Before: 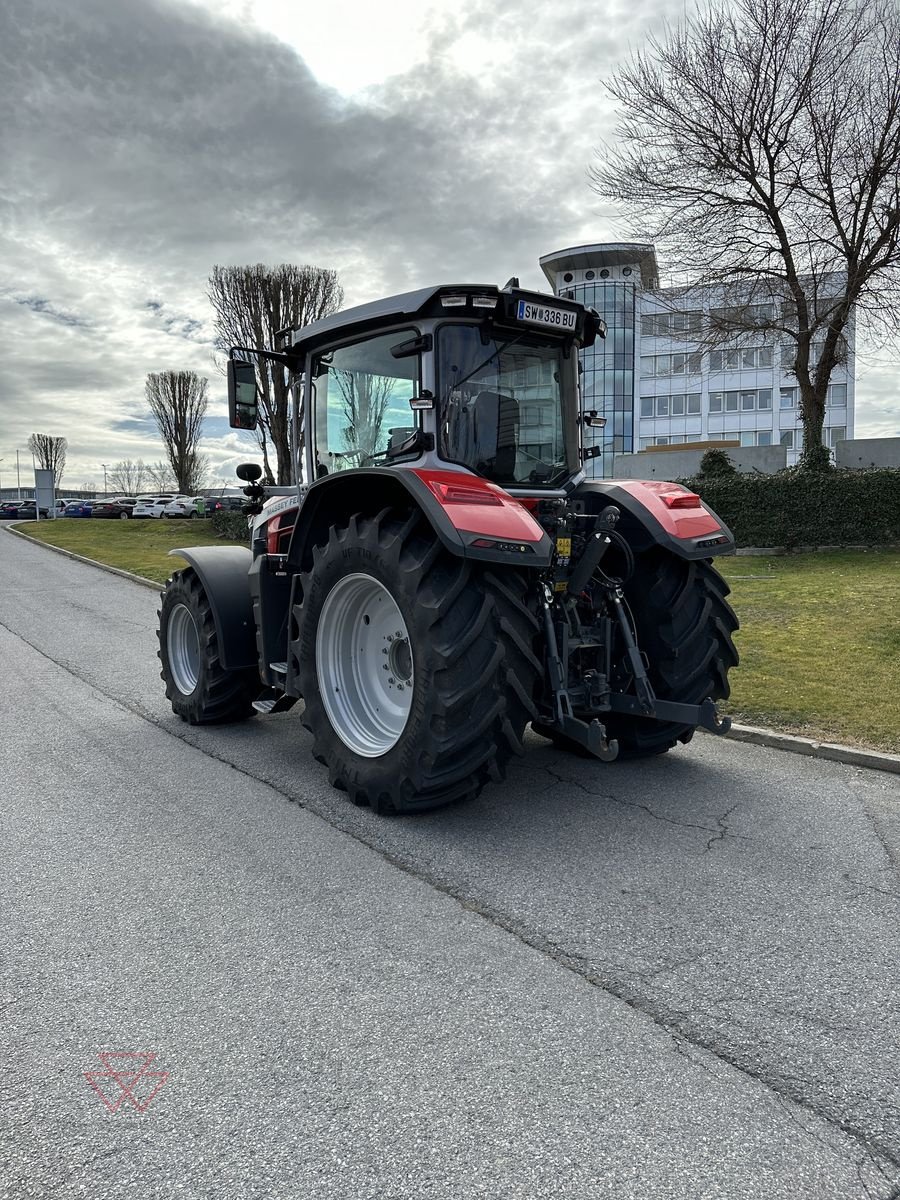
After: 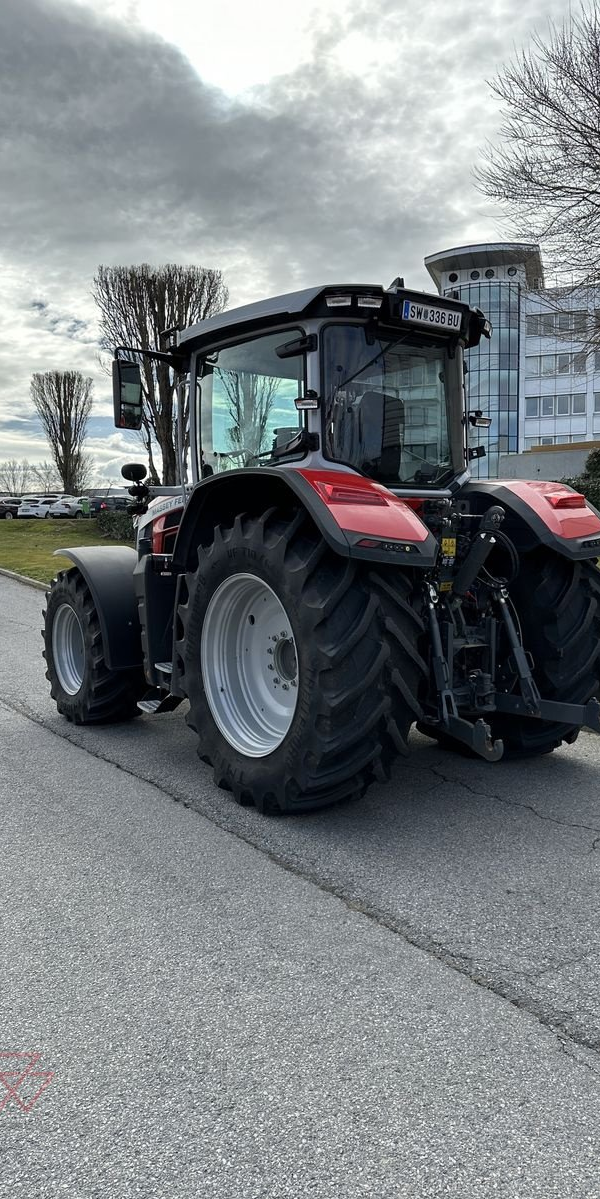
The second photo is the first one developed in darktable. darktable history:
crop and rotate: left 12.85%, right 20.404%
